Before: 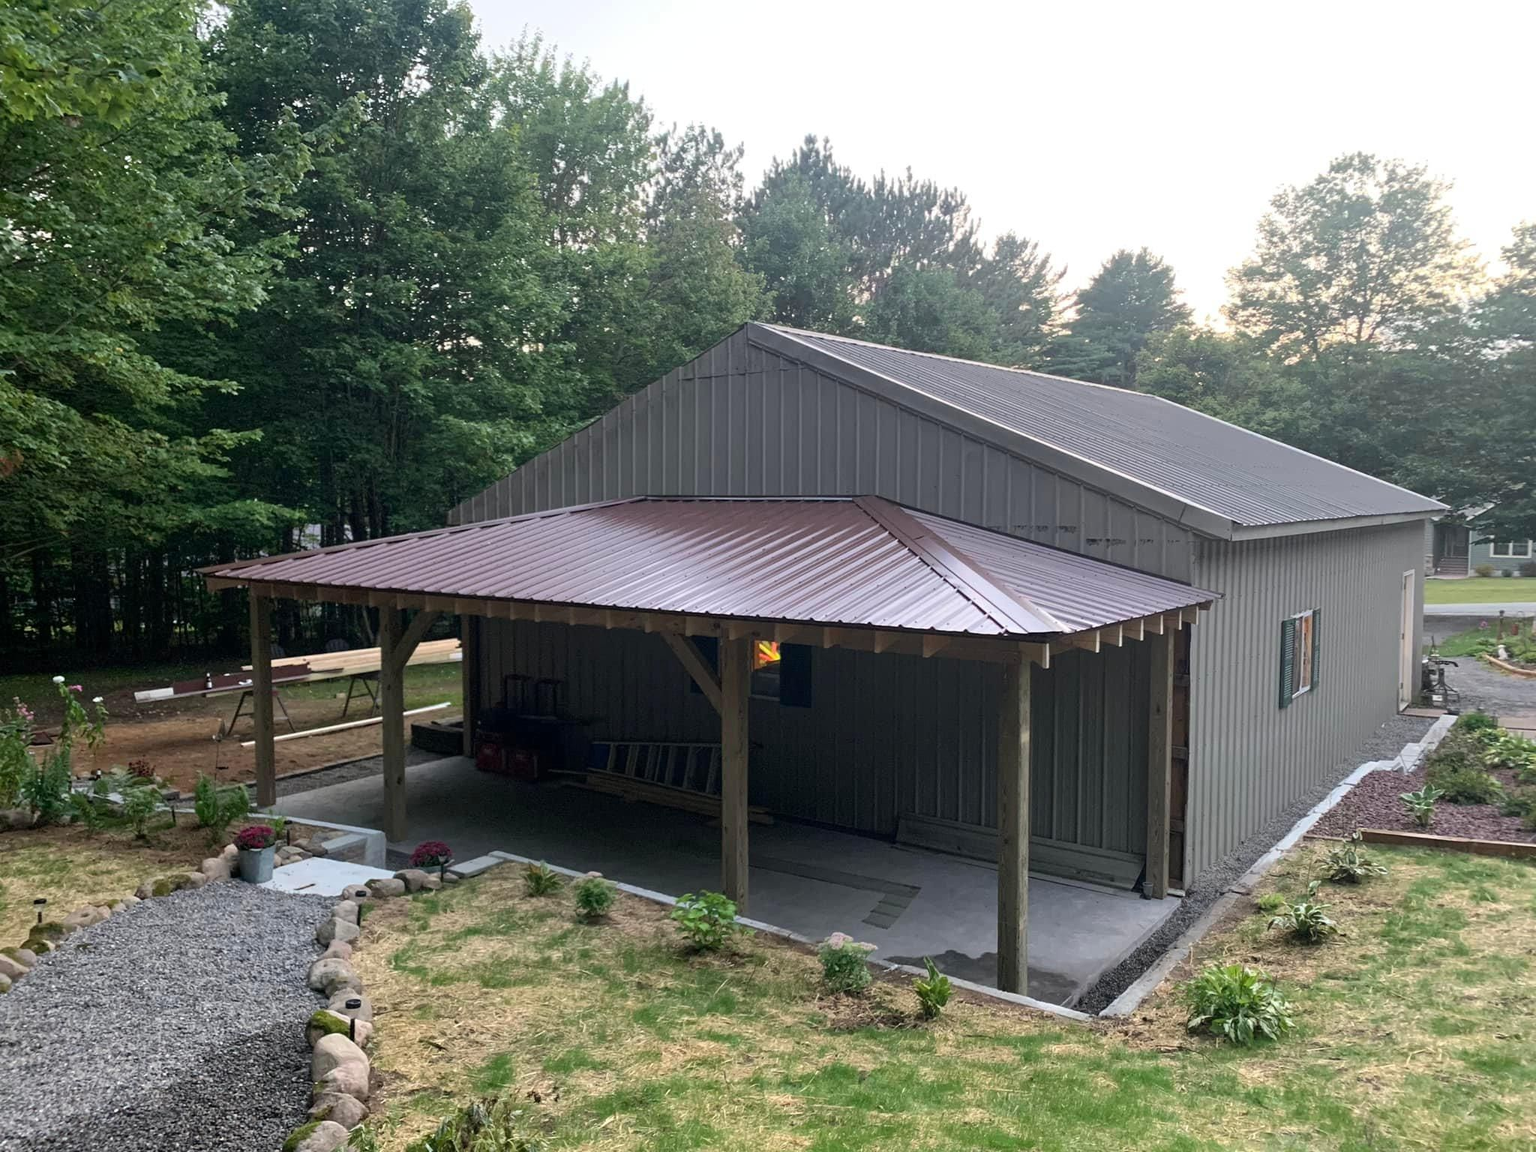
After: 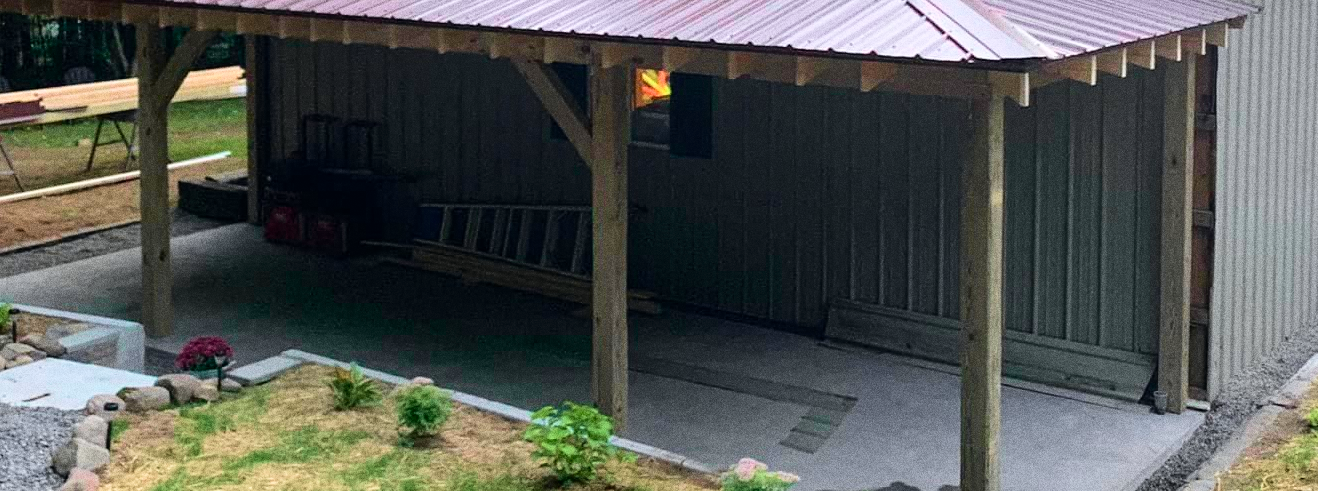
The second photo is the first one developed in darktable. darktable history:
grain: coarseness 0.09 ISO, strength 40%
tone curve: curves: ch0 [(0, 0) (0.051, 0.047) (0.102, 0.099) (0.228, 0.275) (0.432, 0.535) (0.695, 0.778) (0.908, 0.946) (1, 1)]; ch1 [(0, 0) (0.339, 0.298) (0.402, 0.363) (0.453, 0.421) (0.483, 0.469) (0.494, 0.493) (0.504, 0.501) (0.527, 0.538) (0.563, 0.595) (0.597, 0.632) (1, 1)]; ch2 [(0, 0) (0.48, 0.48) (0.504, 0.5) (0.539, 0.554) (0.59, 0.63) (0.642, 0.684) (0.824, 0.815) (1, 1)], color space Lab, independent channels, preserve colors none
crop: left 18.091%, top 51.13%, right 17.525%, bottom 16.85%
velvia: on, module defaults
